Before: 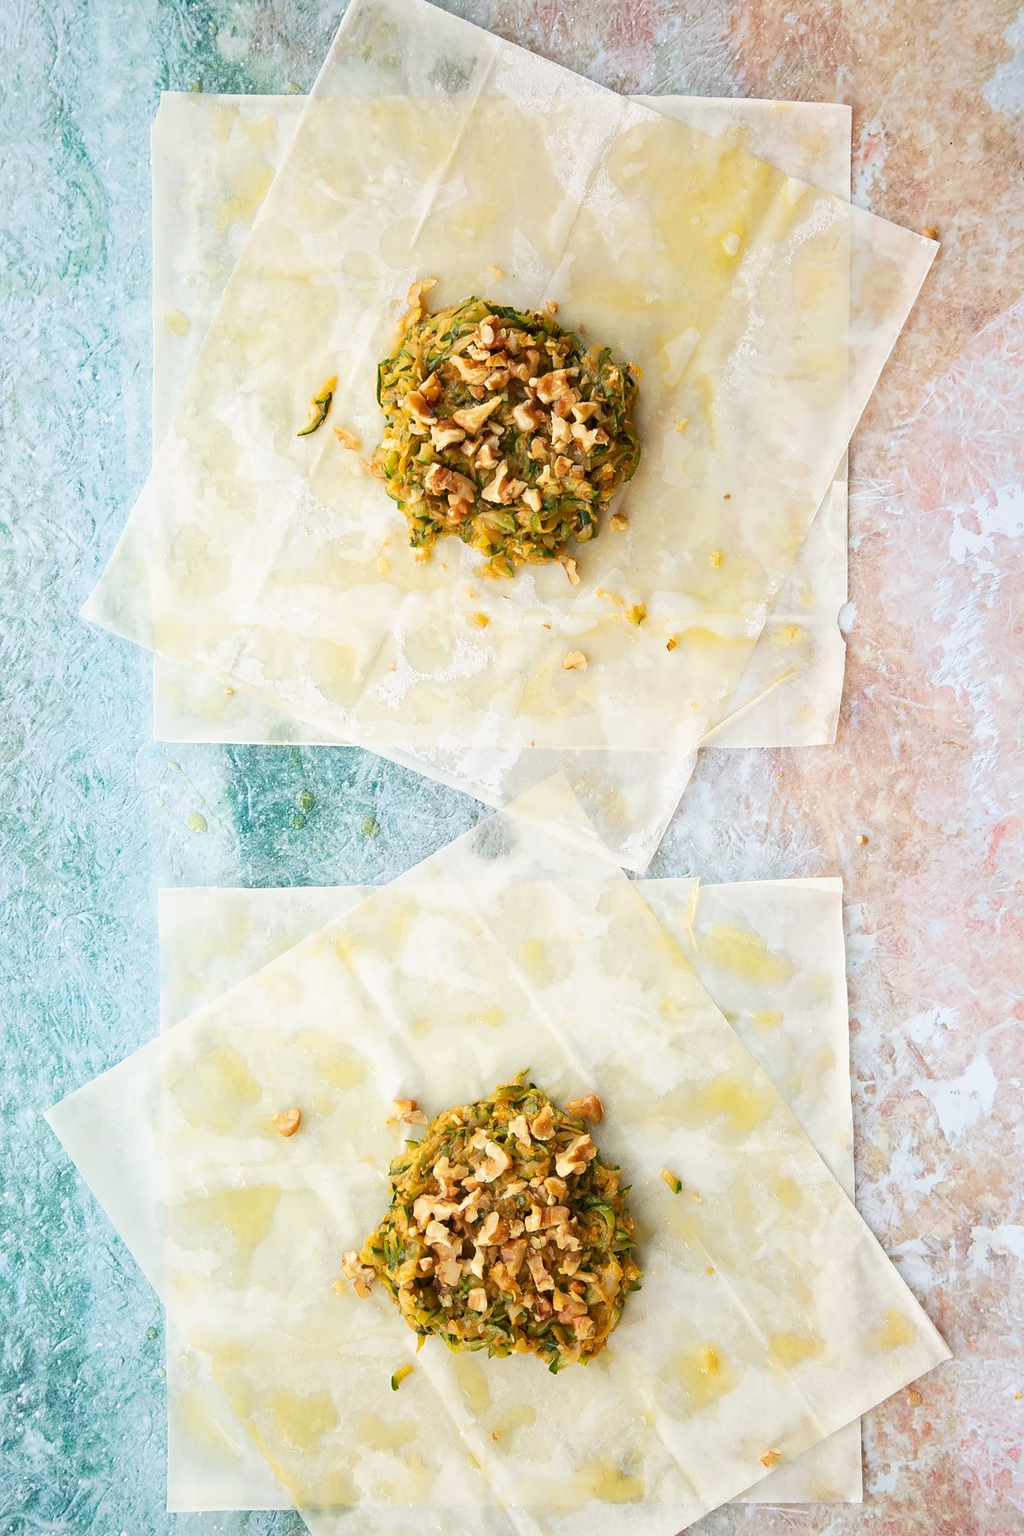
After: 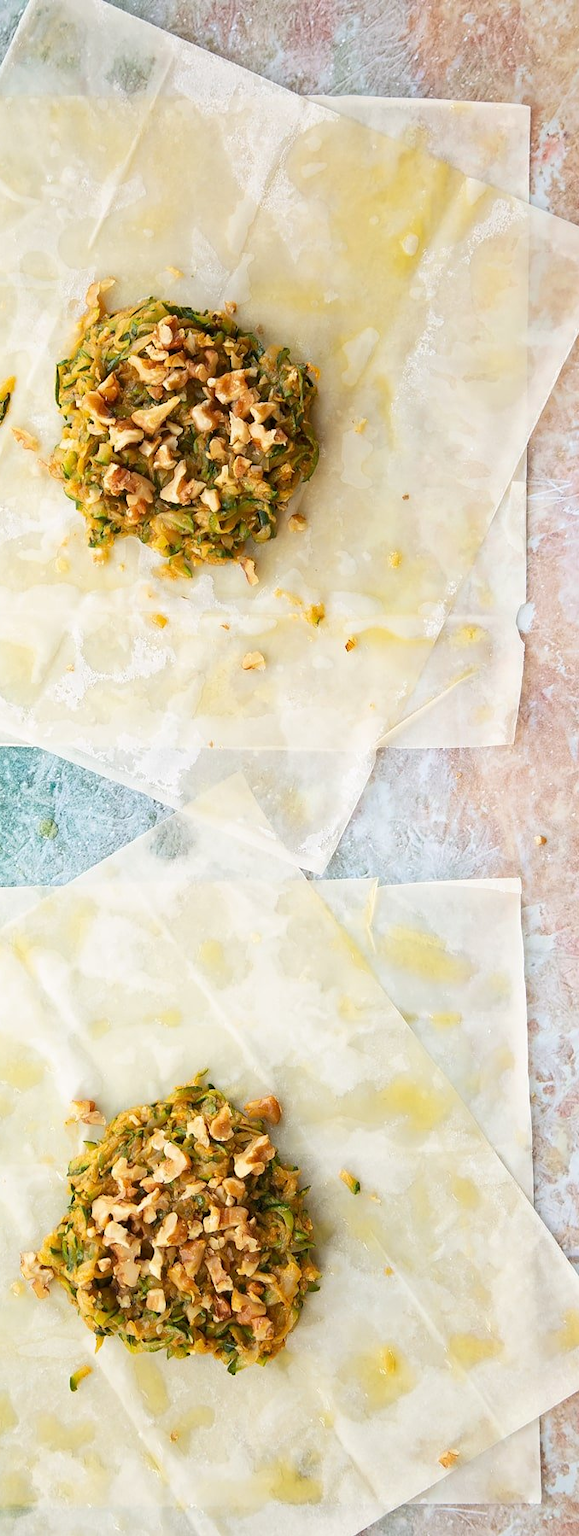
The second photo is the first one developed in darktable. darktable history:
crop: left 31.491%, top 0.012%, right 11.855%
